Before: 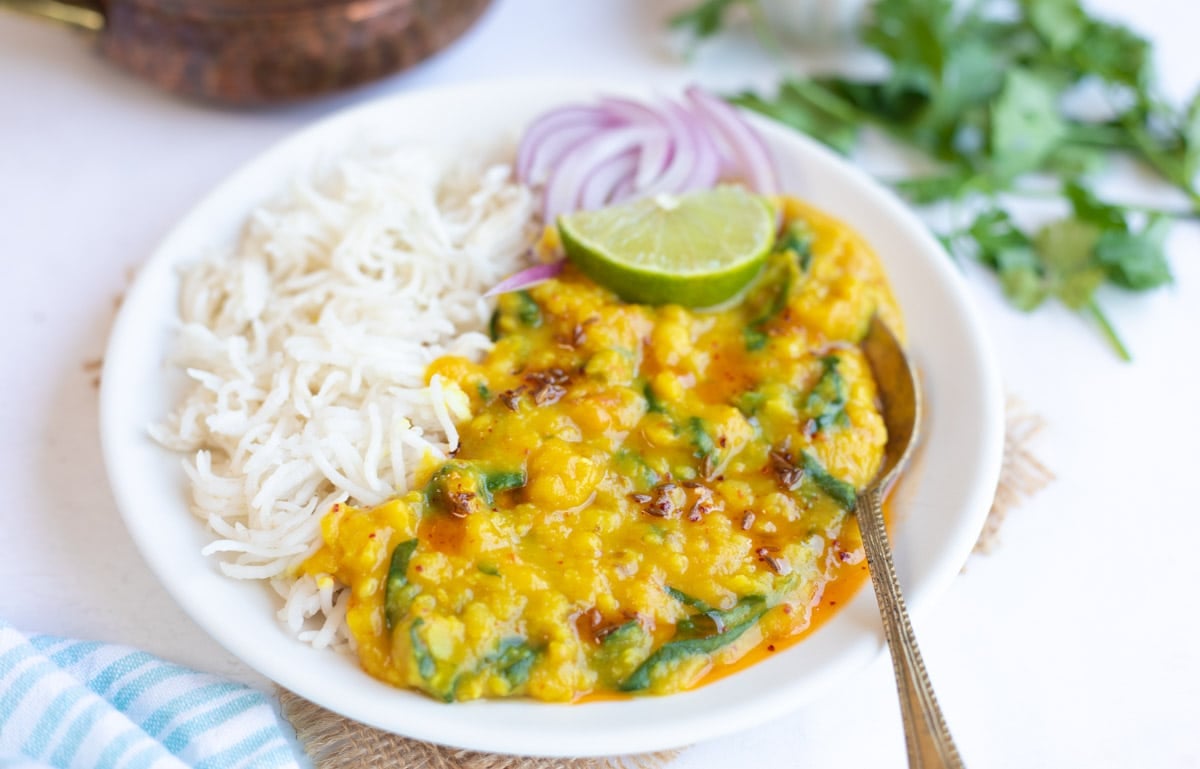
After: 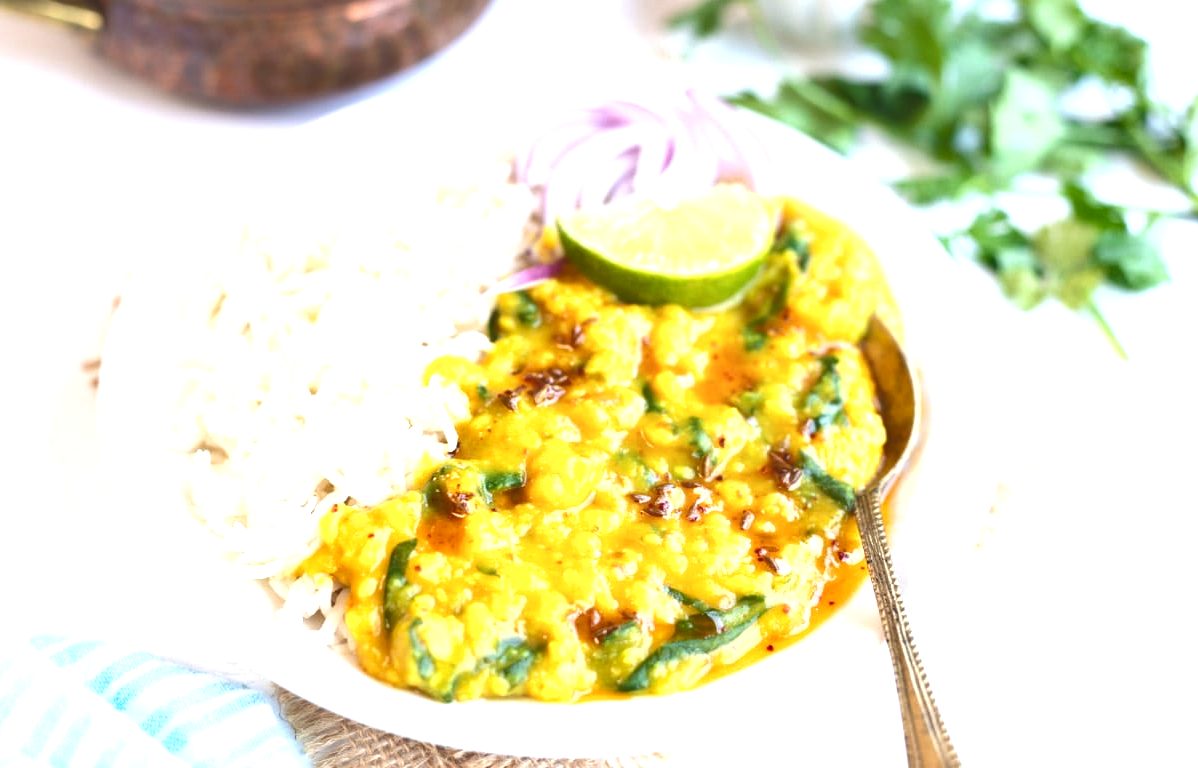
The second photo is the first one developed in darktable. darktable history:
contrast brightness saturation: saturation -0.05
exposure: black level correction -0.005, exposure 1 EV, compensate highlight preservation false
crop and rotate: left 0.126%
shadows and highlights: shadows 37.27, highlights -28.18, soften with gaussian
